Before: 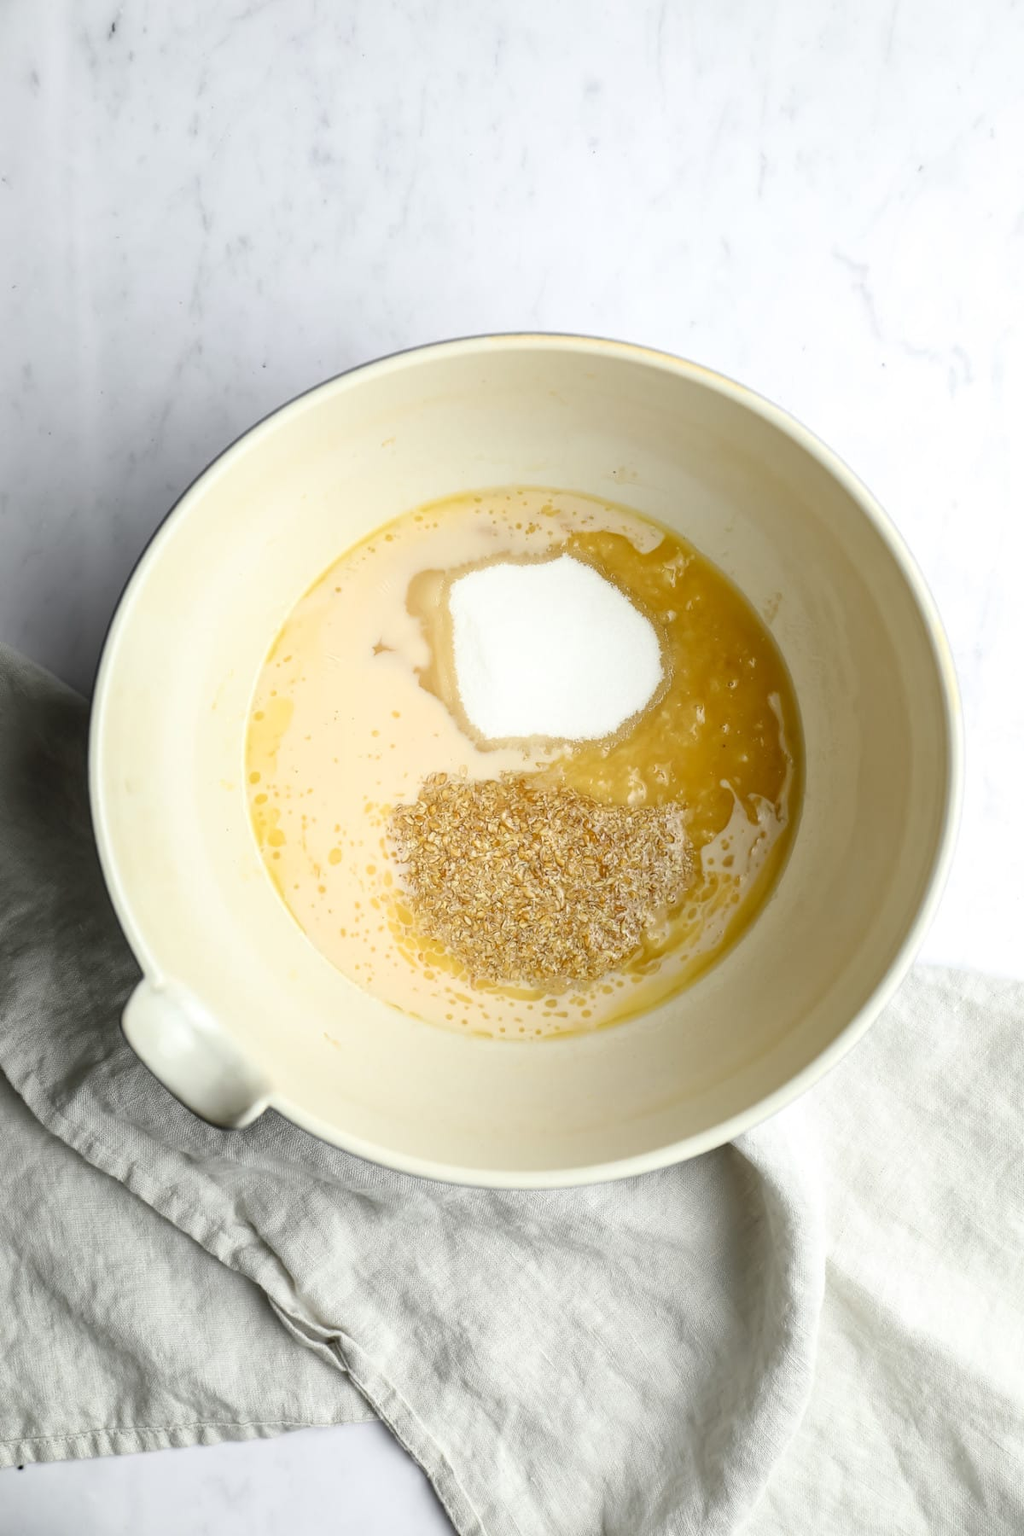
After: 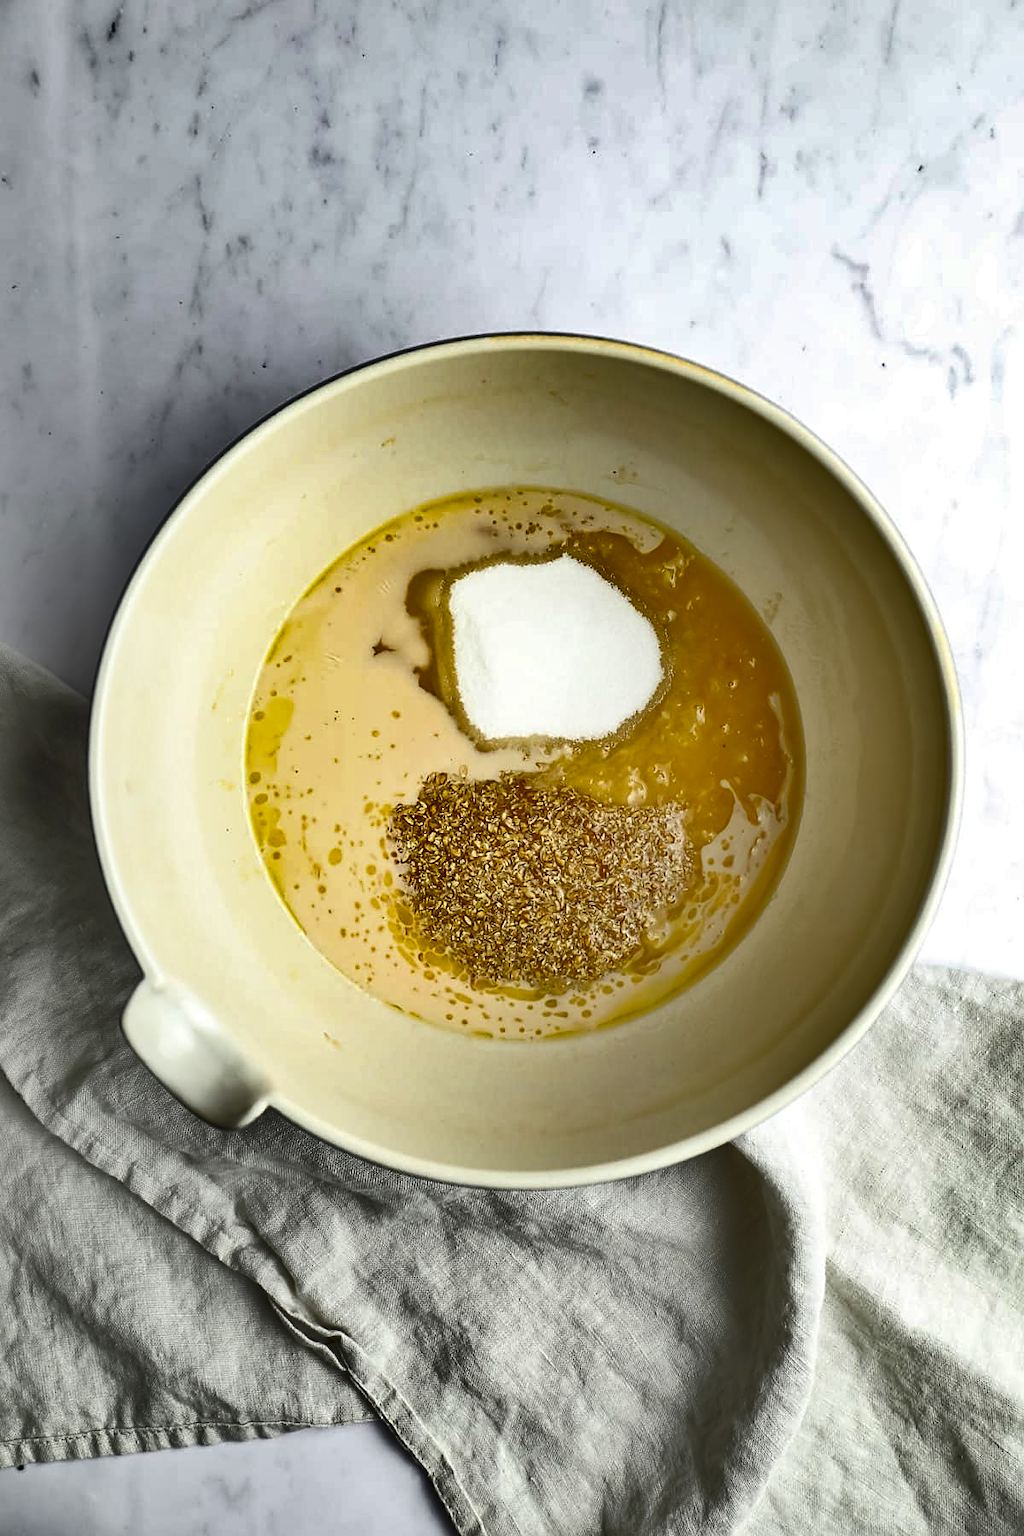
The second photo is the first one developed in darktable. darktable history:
sharpen: on, module defaults
shadows and highlights: shadows 24.41, highlights -79.51, soften with gaussian
contrast brightness saturation: contrast 0.102, brightness 0.039, saturation 0.091
